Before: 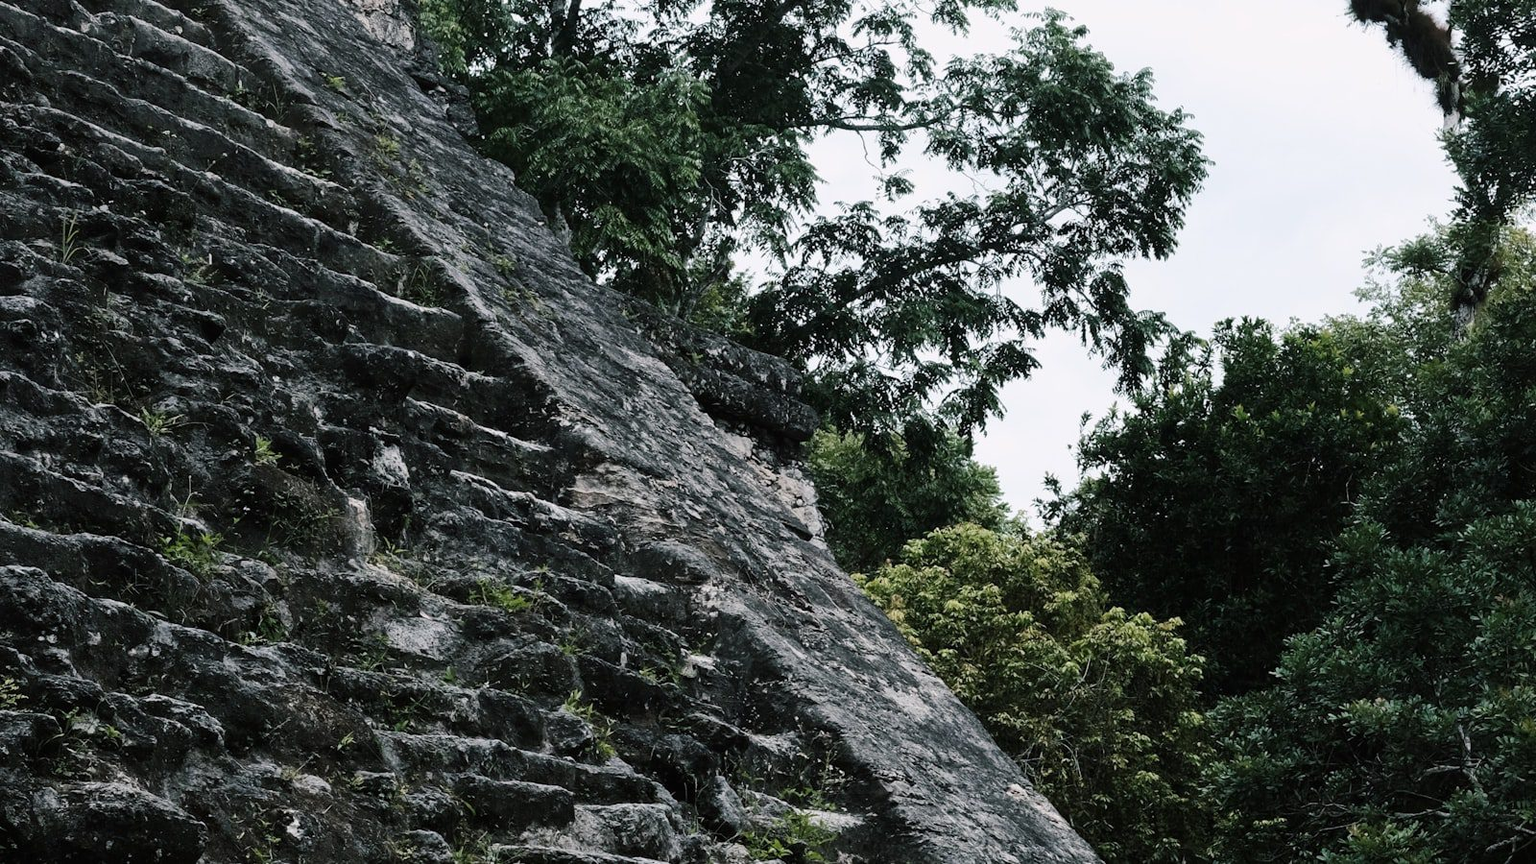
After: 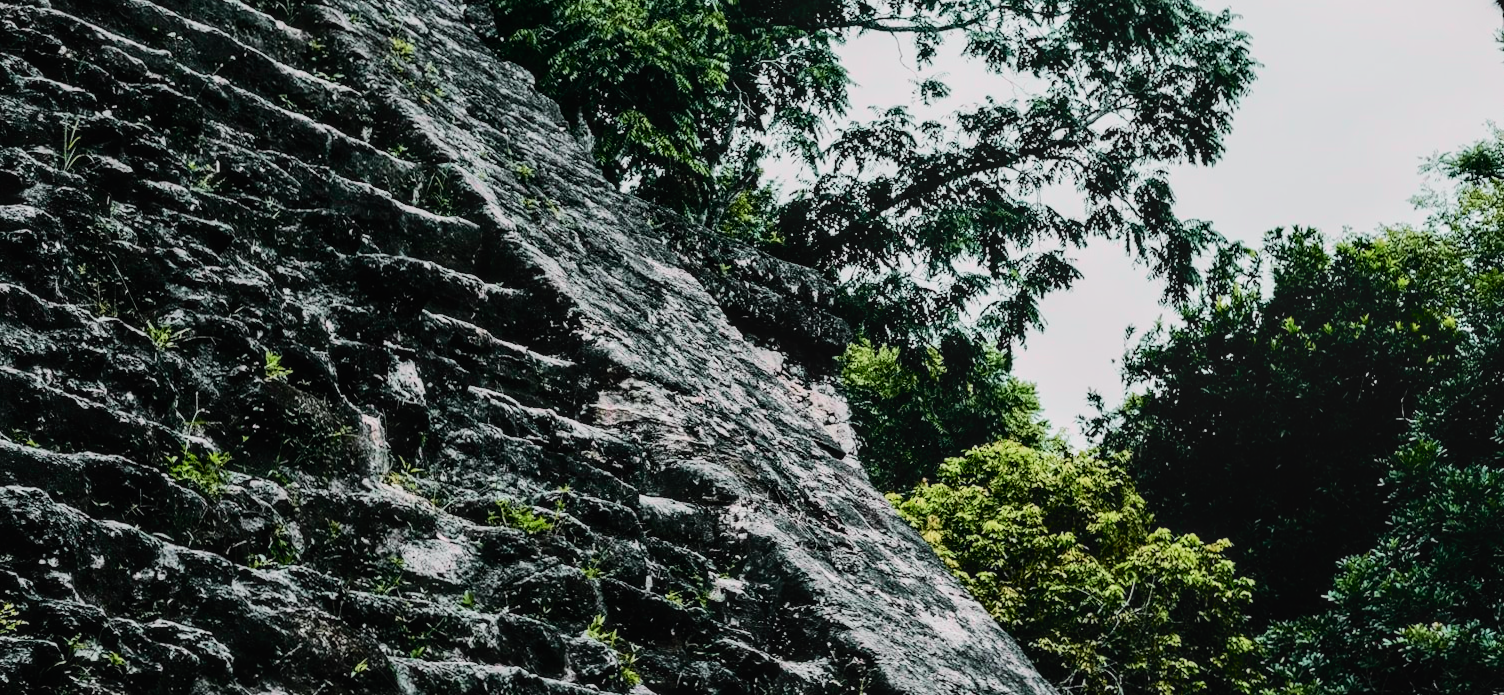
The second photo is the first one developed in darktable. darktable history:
contrast brightness saturation: contrast 0.083, saturation 0.202
crop and rotate: angle 0.058°, top 11.583%, right 5.815%, bottom 10.993%
filmic rgb: black relative exposure -7.65 EV, white relative exposure 4.56 EV, hardness 3.61
local contrast: on, module defaults
tone curve: curves: ch0 [(0, 0.014) (0.12, 0.096) (0.386, 0.49) (0.54, 0.684) (0.751, 0.855) (0.89, 0.943) (0.998, 0.989)]; ch1 [(0, 0) (0.133, 0.099) (0.437, 0.41) (0.5, 0.5) (0.517, 0.536) (0.548, 0.575) (0.582, 0.631) (0.627, 0.688) (0.836, 0.868) (1, 1)]; ch2 [(0, 0) (0.374, 0.341) (0.456, 0.443) (0.478, 0.49) (0.501, 0.5) (0.528, 0.538) (0.55, 0.6) (0.572, 0.63) (0.702, 0.765) (1, 1)], color space Lab, independent channels, preserve colors none
